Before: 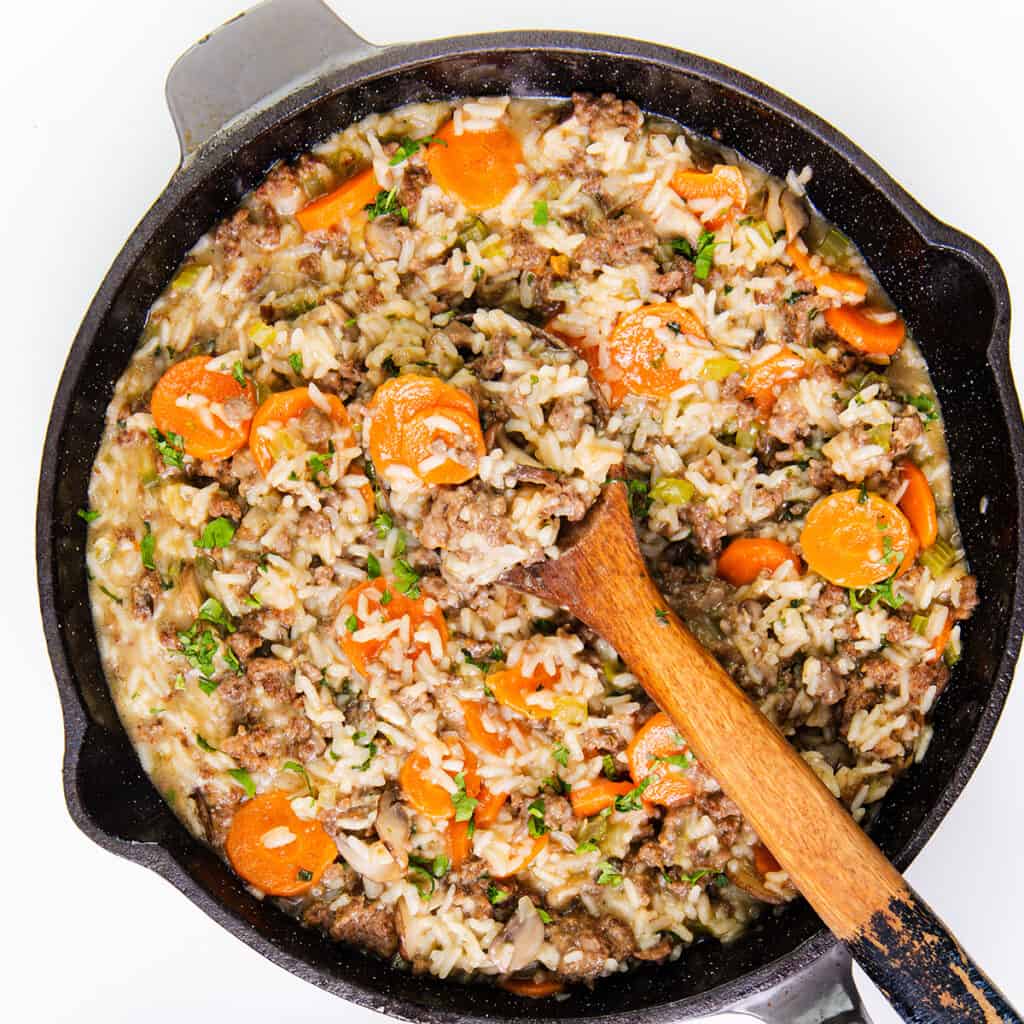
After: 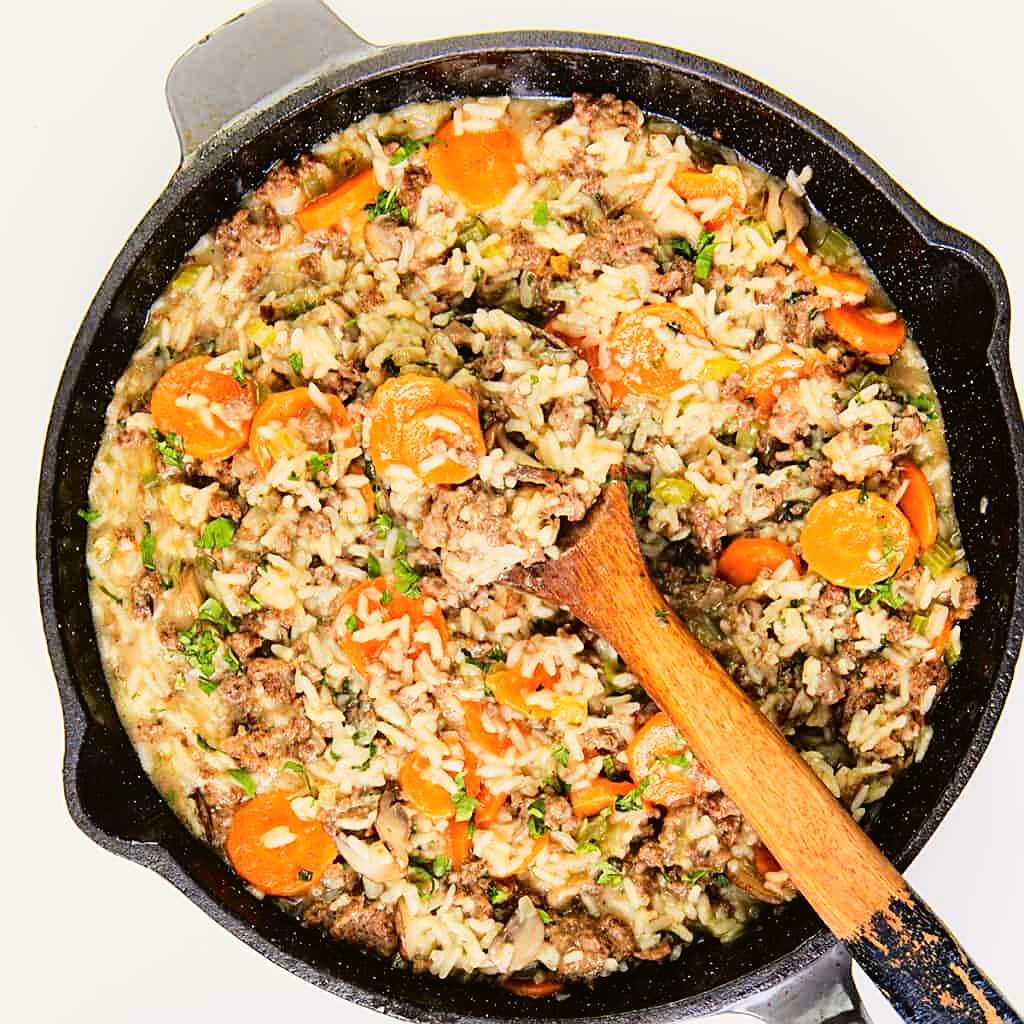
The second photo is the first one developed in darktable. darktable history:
sharpen: on, module defaults
tone curve: curves: ch0 [(0, 0.021) (0.049, 0.044) (0.152, 0.14) (0.328, 0.377) (0.473, 0.543) (0.641, 0.705) (0.85, 0.894) (1, 0.969)]; ch1 [(0, 0) (0.302, 0.331) (0.433, 0.432) (0.472, 0.47) (0.502, 0.503) (0.527, 0.516) (0.564, 0.573) (0.614, 0.626) (0.677, 0.701) (0.859, 0.885) (1, 1)]; ch2 [(0, 0) (0.33, 0.301) (0.447, 0.44) (0.487, 0.496) (0.502, 0.516) (0.535, 0.563) (0.565, 0.597) (0.608, 0.641) (1, 1)], color space Lab, independent channels, preserve colors none
